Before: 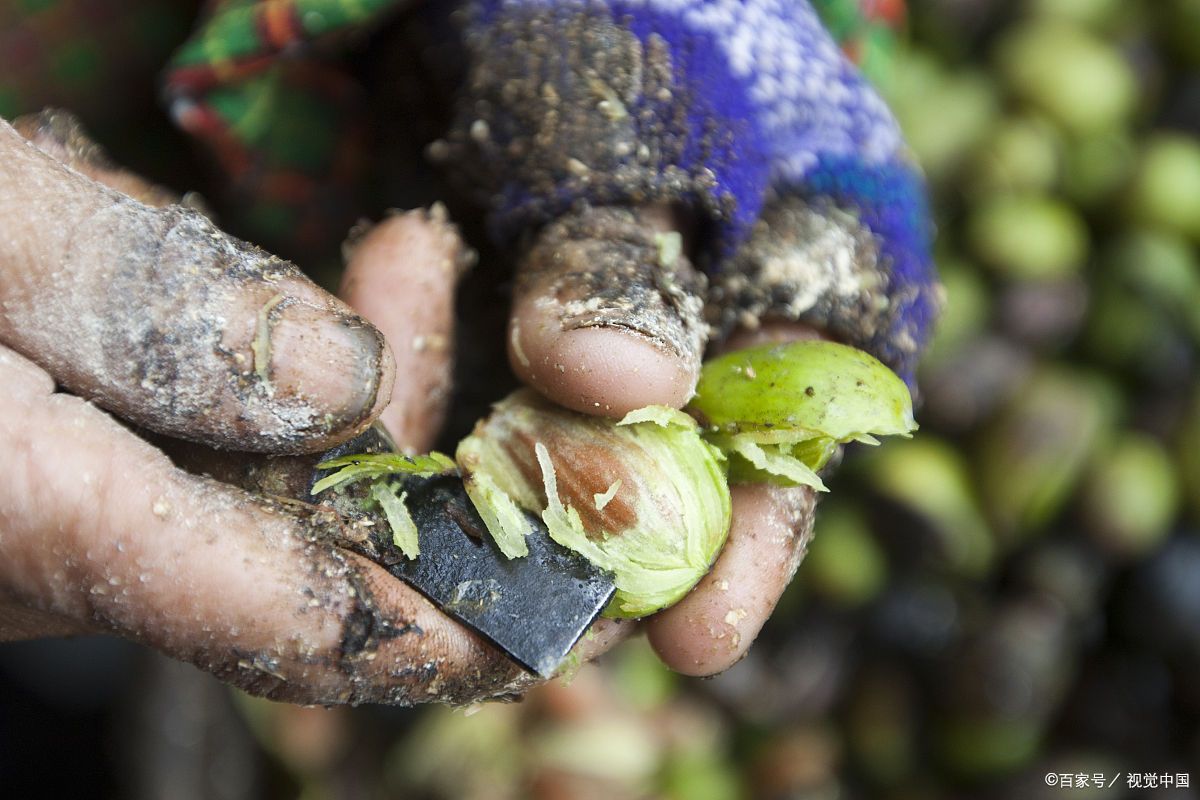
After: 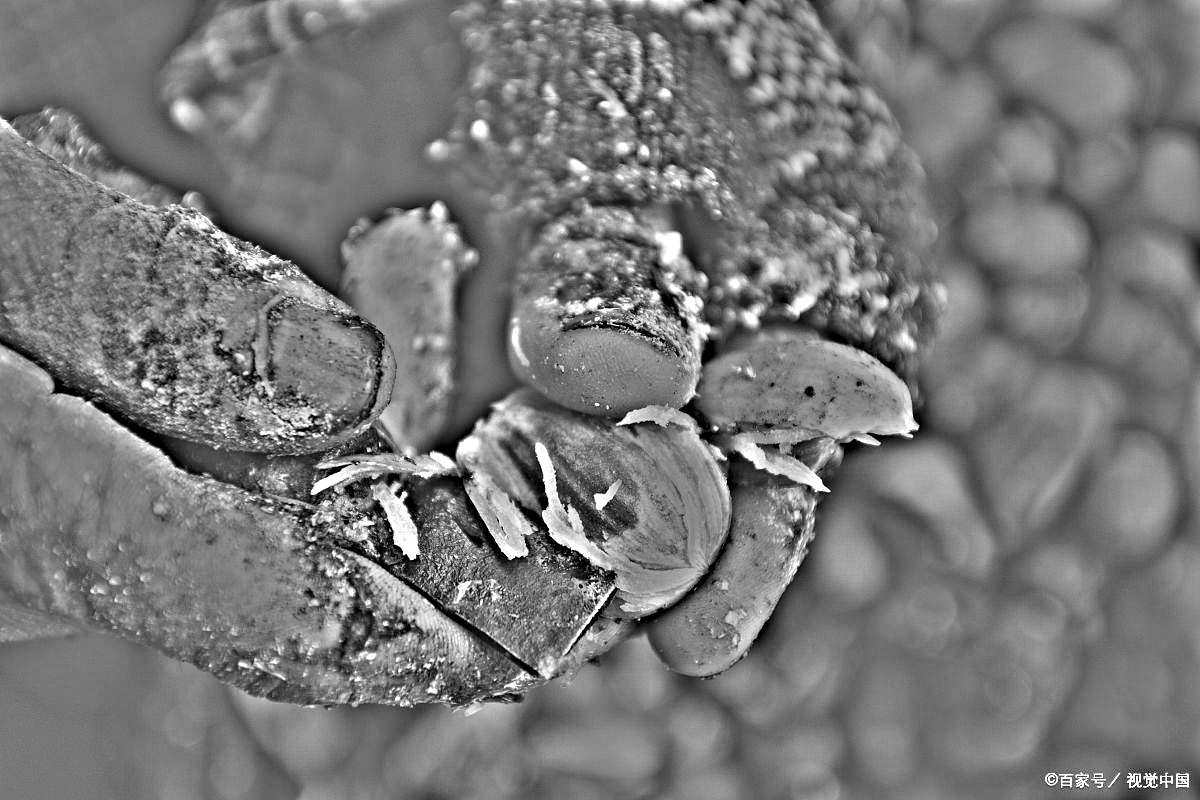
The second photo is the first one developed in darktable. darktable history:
exposure: black level correction 0.001, exposure -0.125 EV, compensate exposure bias true, compensate highlight preservation false
highpass: on, module defaults
